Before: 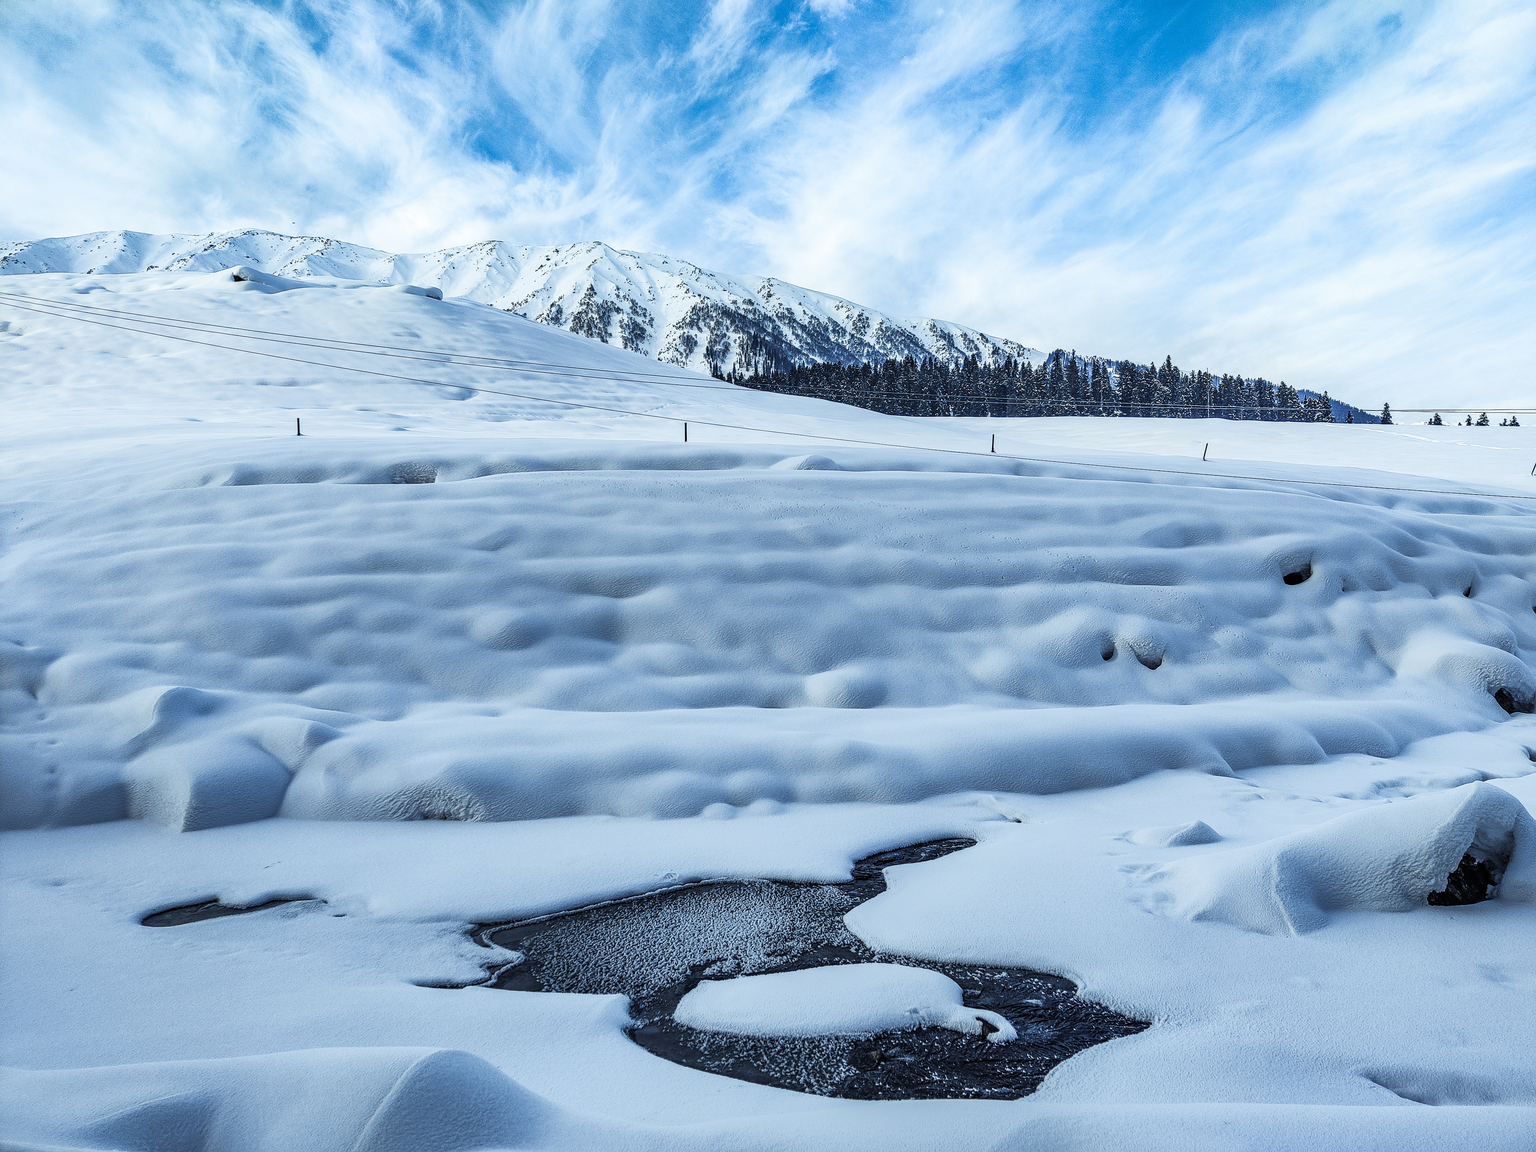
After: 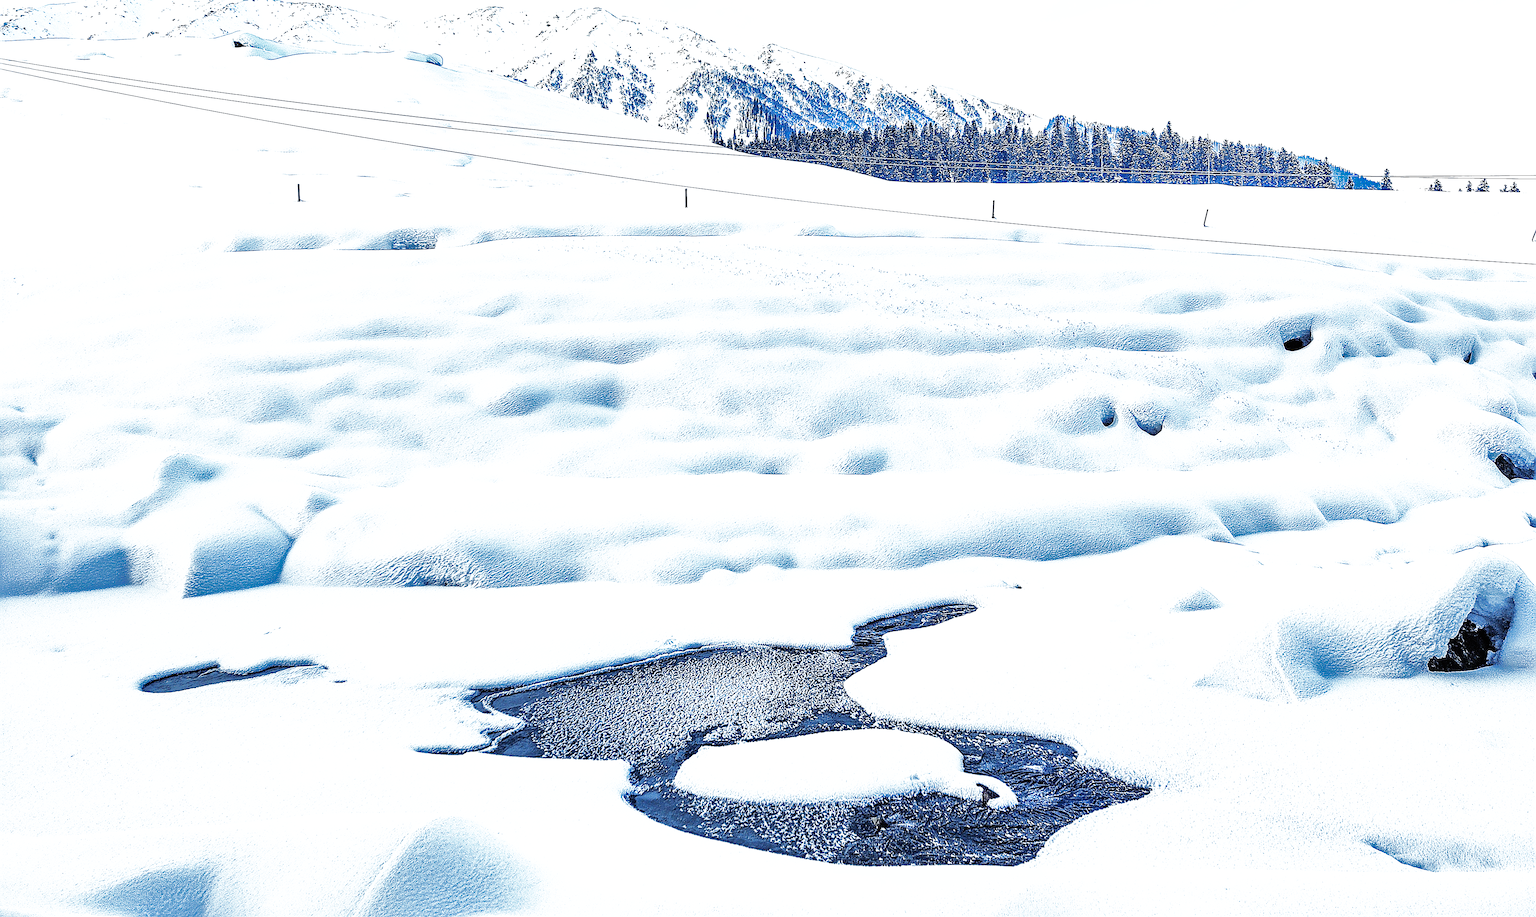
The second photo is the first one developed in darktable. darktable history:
shadows and highlights: shadows 39.92, highlights -60.04
base curve: curves: ch0 [(0, 0) (0.007, 0.004) (0.027, 0.03) (0.046, 0.07) (0.207, 0.54) (0.442, 0.872) (0.673, 0.972) (1, 1)], preserve colors none
sharpen: radius 3.675, amount 0.92
crop and rotate: top 20.363%
color balance rgb: linear chroma grading › global chroma 0.379%, perceptual saturation grading › global saturation 24.931%, perceptual saturation grading › highlights -50.249%, perceptual saturation grading › shadows 31.085%, perceptual brilliance grading › global brilliance 11.03%, global vibrance -24.353%
exposure: black level correction 0.001, exposure 0.961 EV, compensate highlight preservation false
